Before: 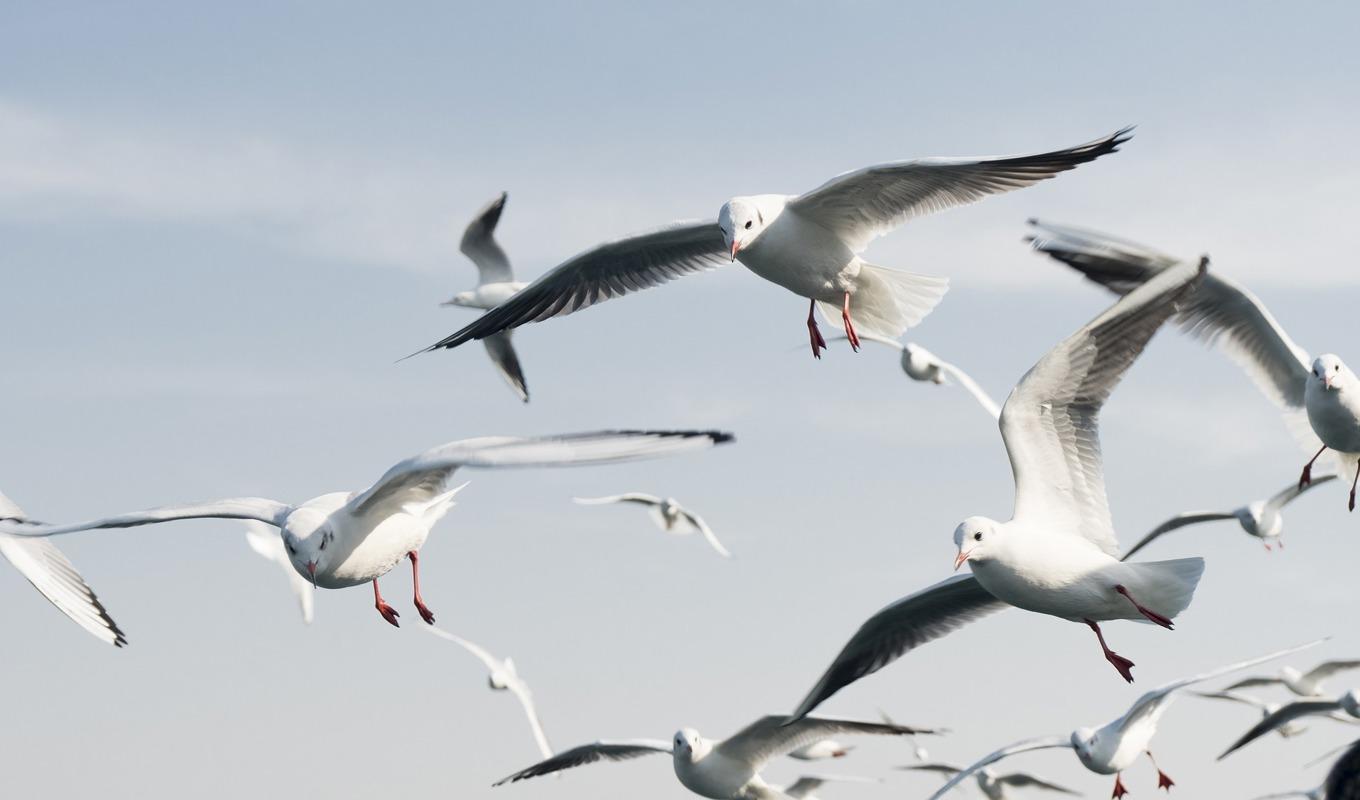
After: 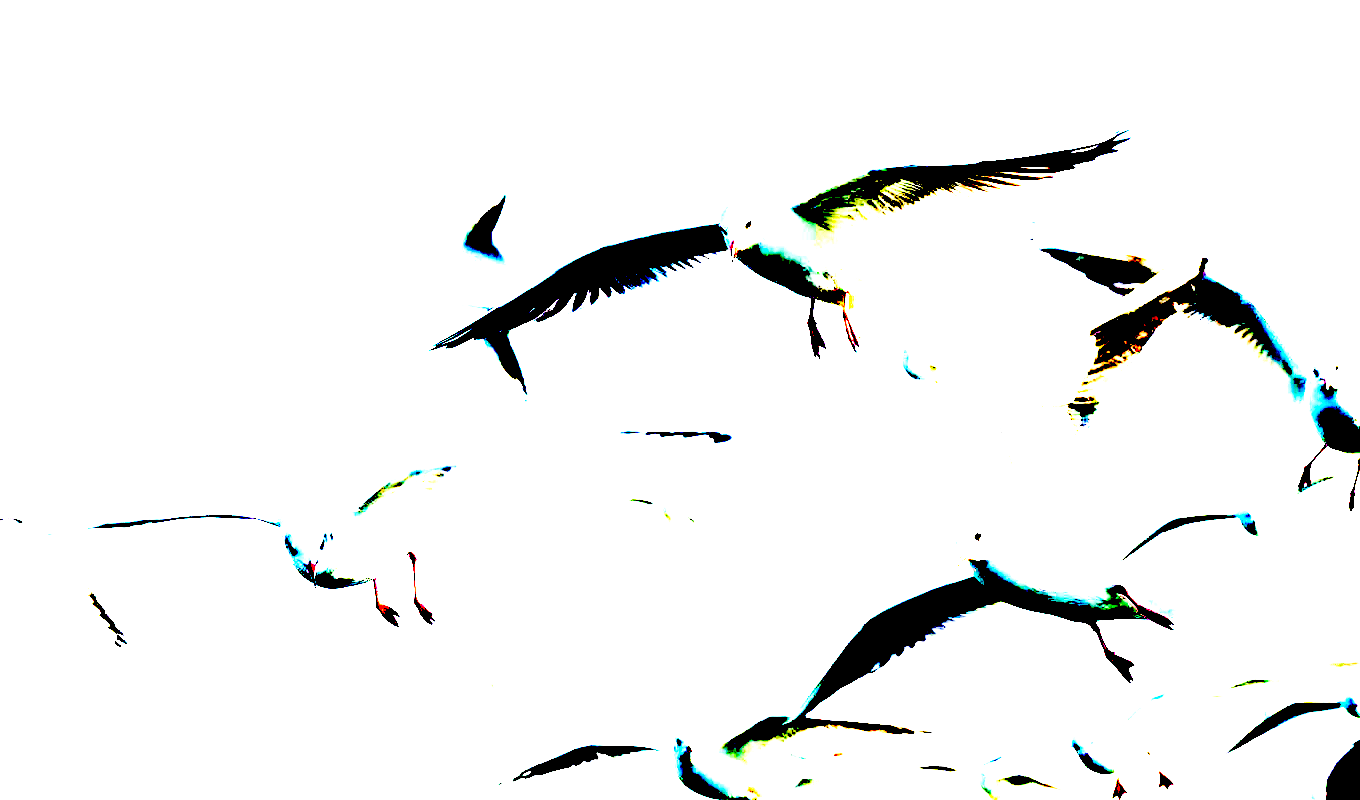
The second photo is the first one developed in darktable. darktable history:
tone curve: curves: ch0 [(0, 0) (0.26, 0.424) (0.417, 0.585) (1, 1)]
exposure: black level correction 0.1, exposure 3 EV, compensate highlight preservation false
color balance rgb: perceptual saturation grading › global saturation 30%, global vibrance 20%
